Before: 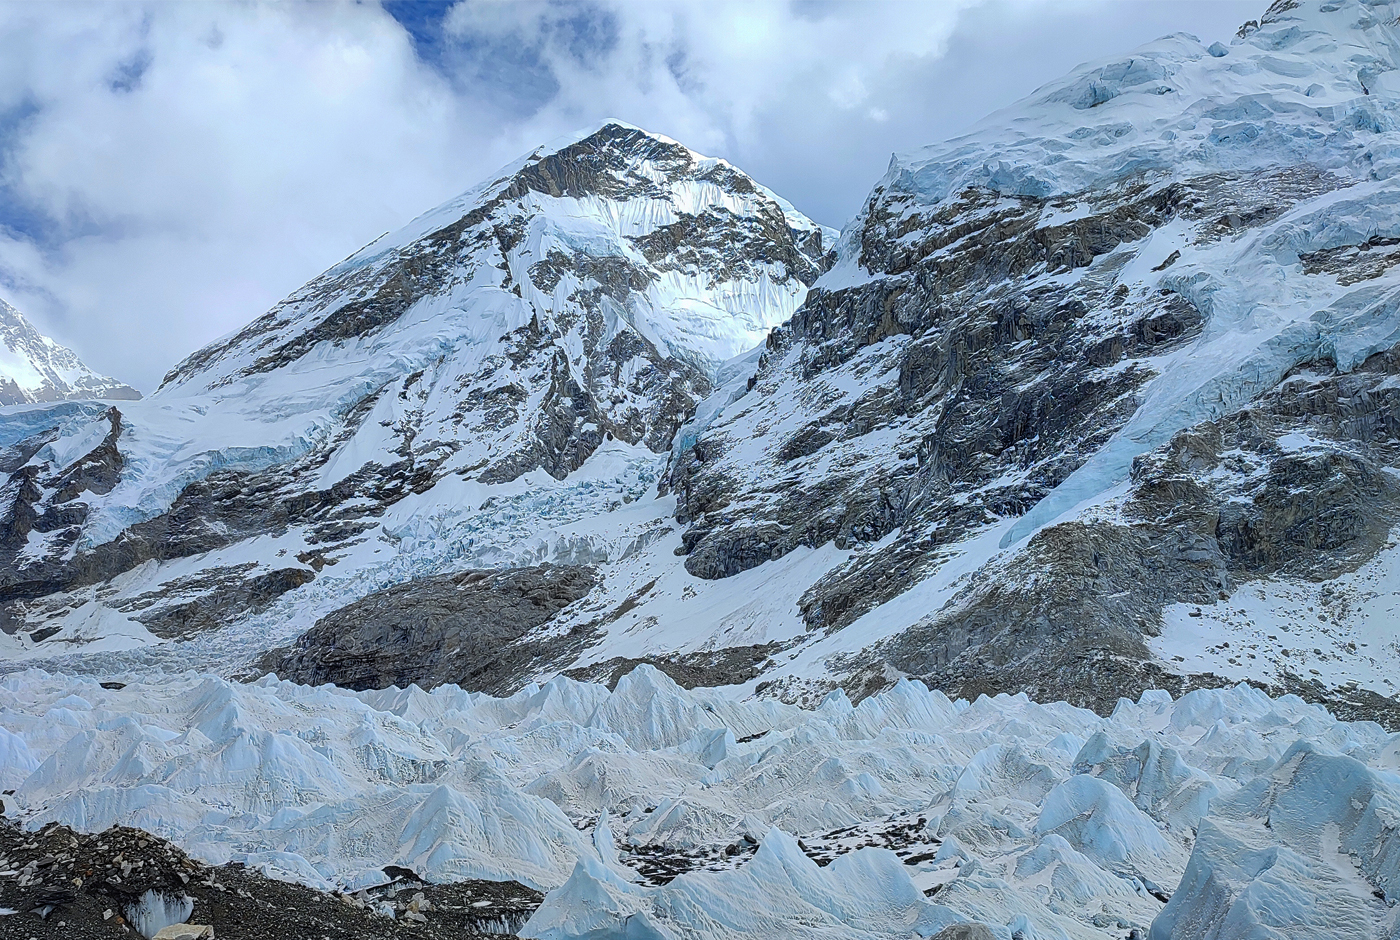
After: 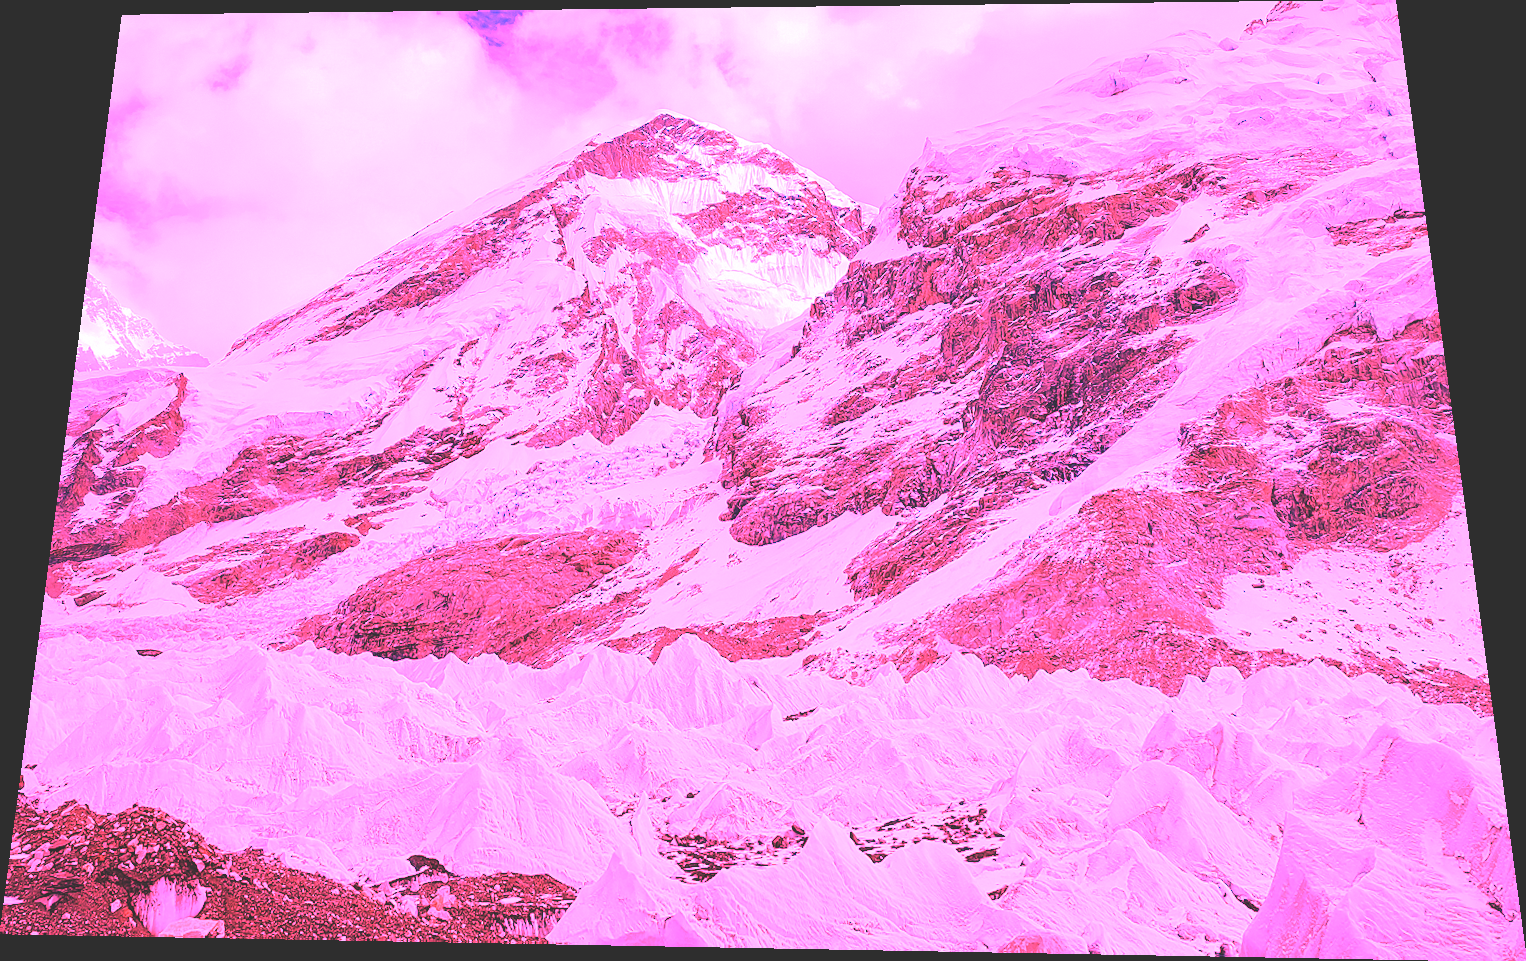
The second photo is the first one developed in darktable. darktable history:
exposure: black level correction -0.028, compensate highlight preservation false
white balance: red 4.26, blue 1.802
rotate and perspective: rotation 0.128°, lens shift (vertical) -0.181, lens shift (horizontal) -0.044, shear 0.001, automatic cropping off
